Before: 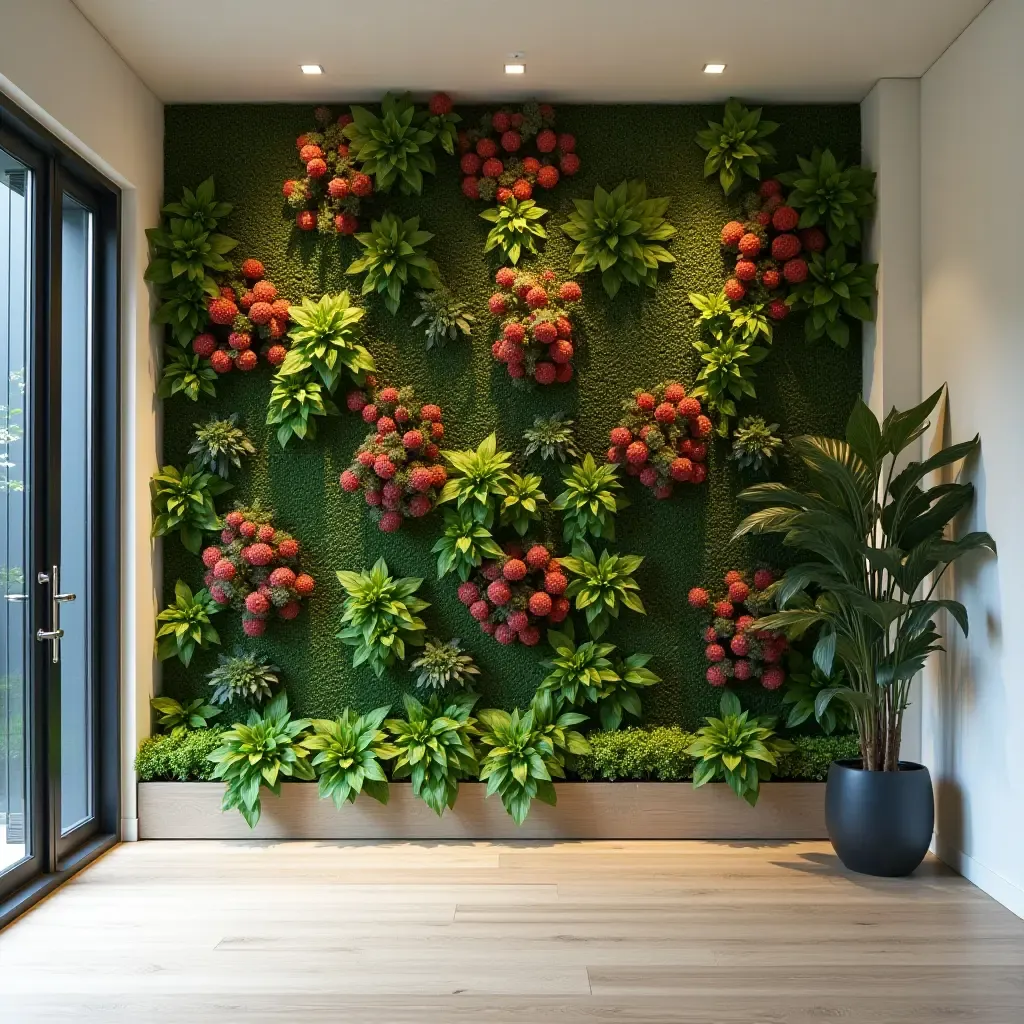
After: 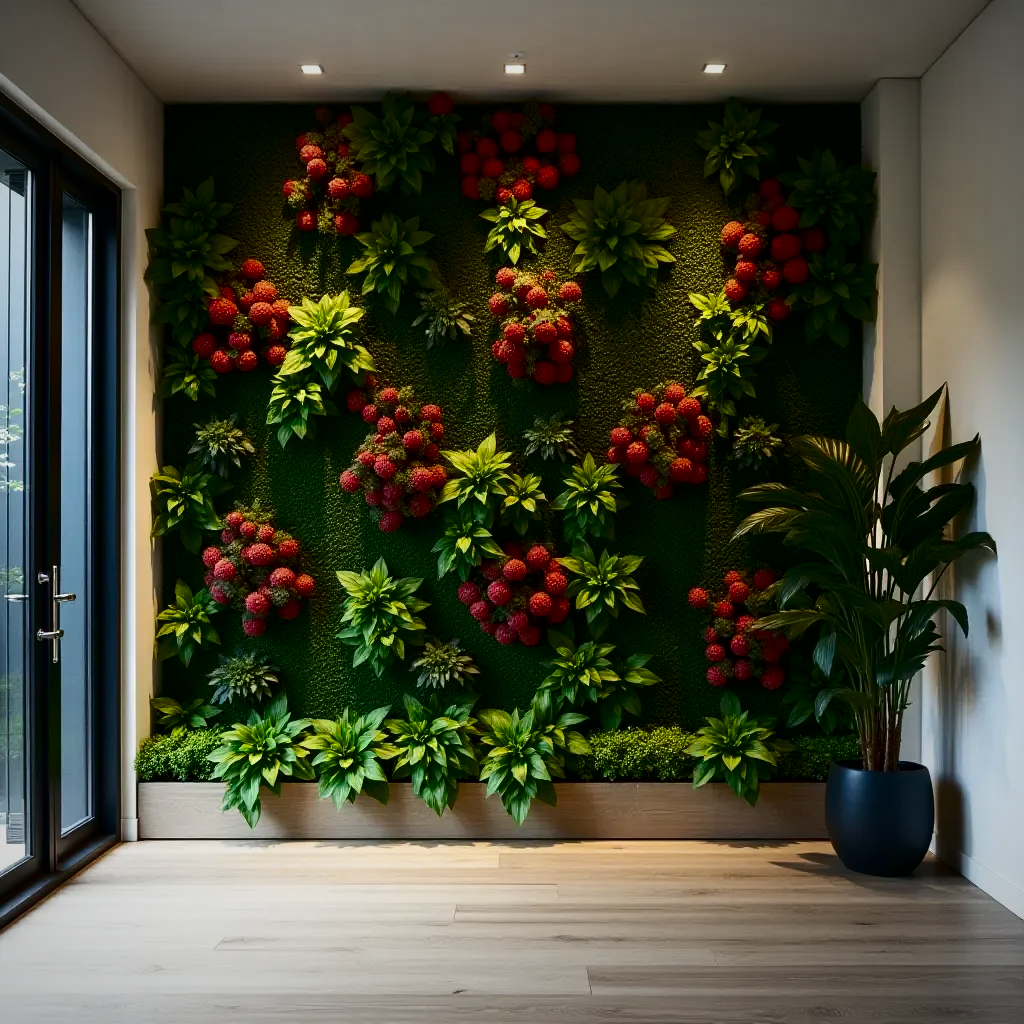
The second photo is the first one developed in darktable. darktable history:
contrast brightness saturation: contrast 0.189, brightness -0.229, saturation 0.105
exposure: exposure -0.115 EV, compensate highlight preservation false
vignetting: fall-off start 84.1%, fall-off radius 79.79%, width/height ratio 1.225, unbound false
